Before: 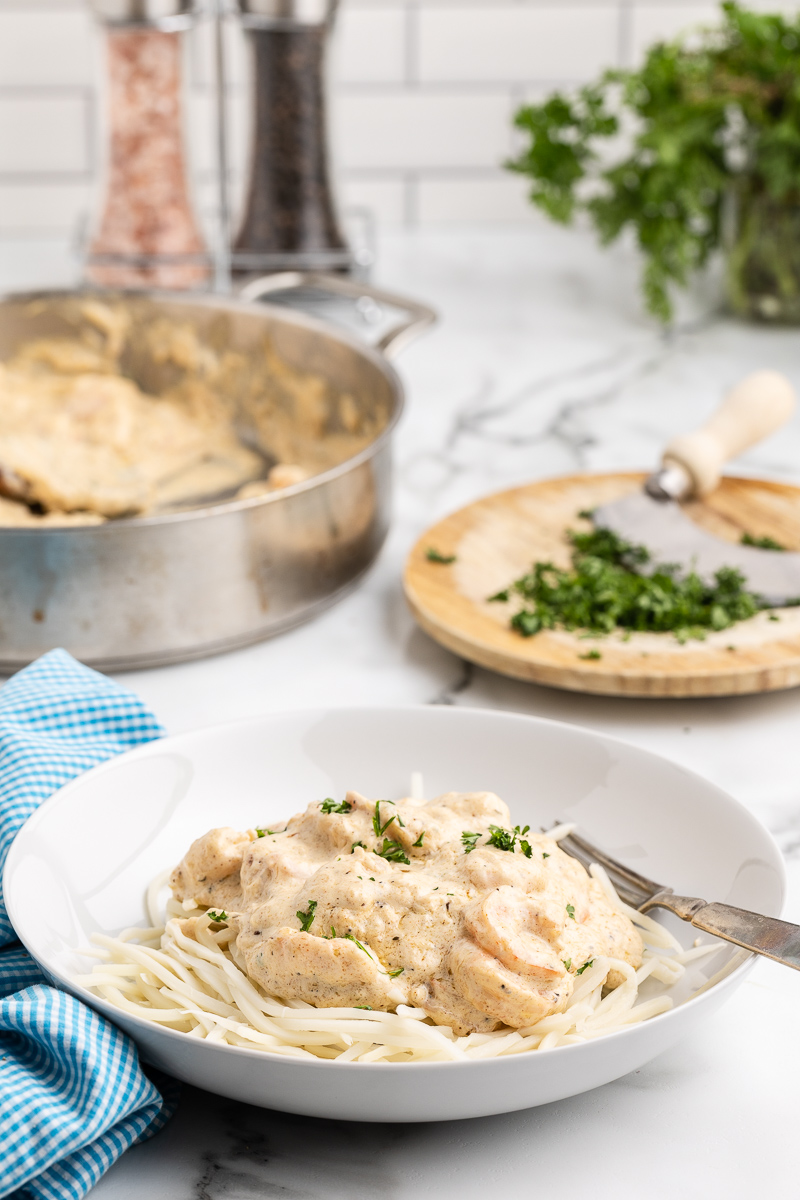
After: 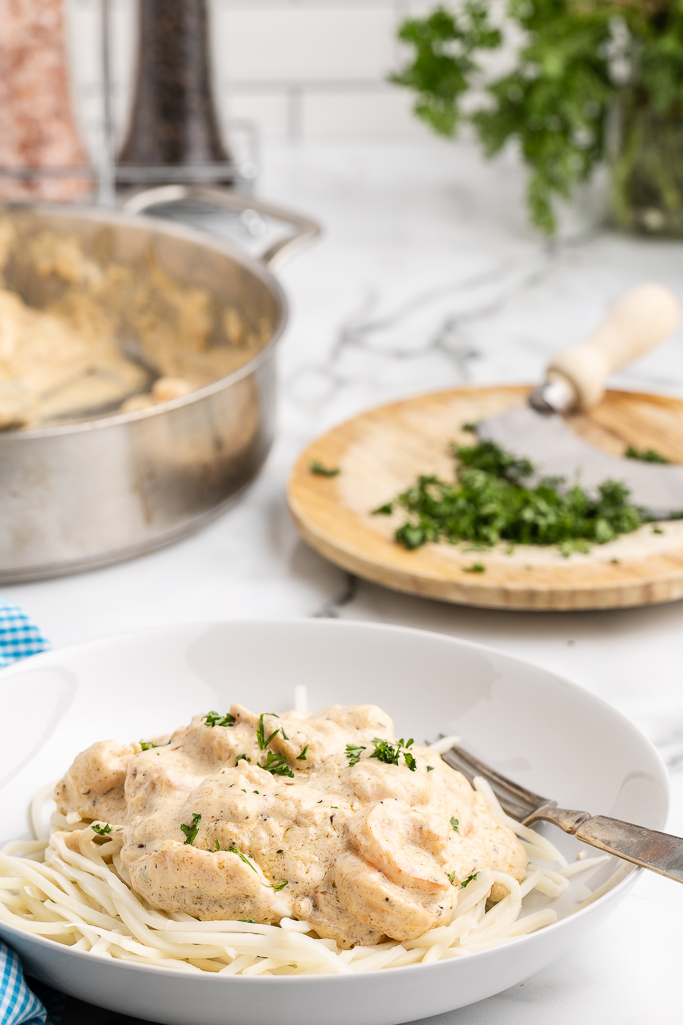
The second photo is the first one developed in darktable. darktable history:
crop: left 14.58%, top 7.29%, bottom 7.29%
